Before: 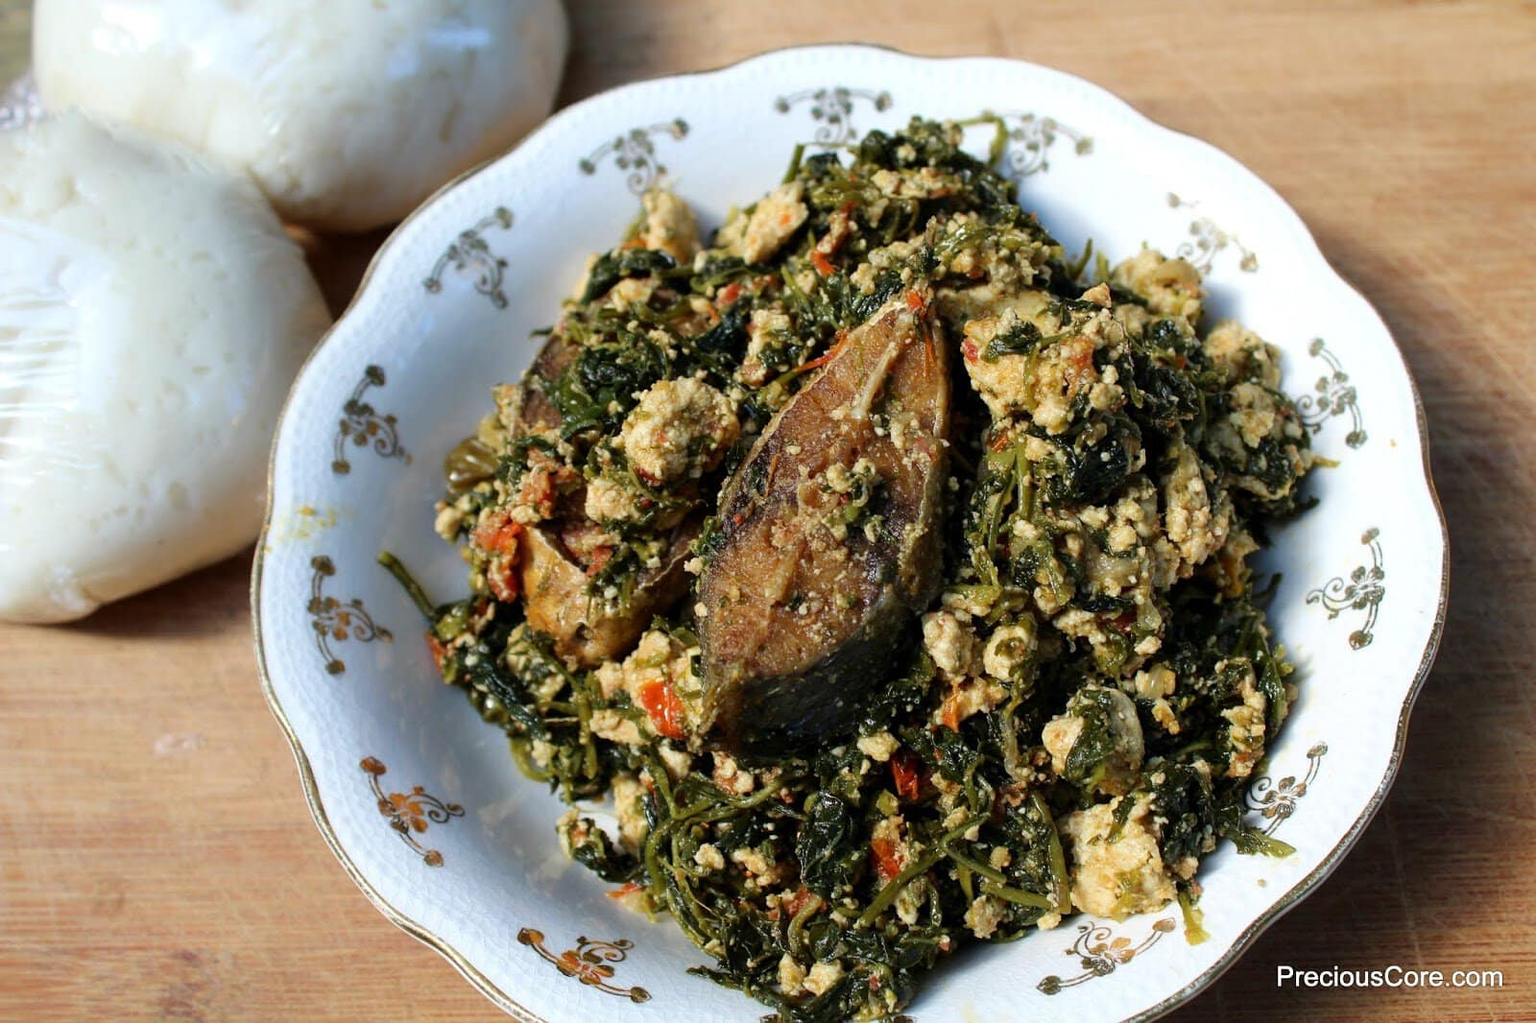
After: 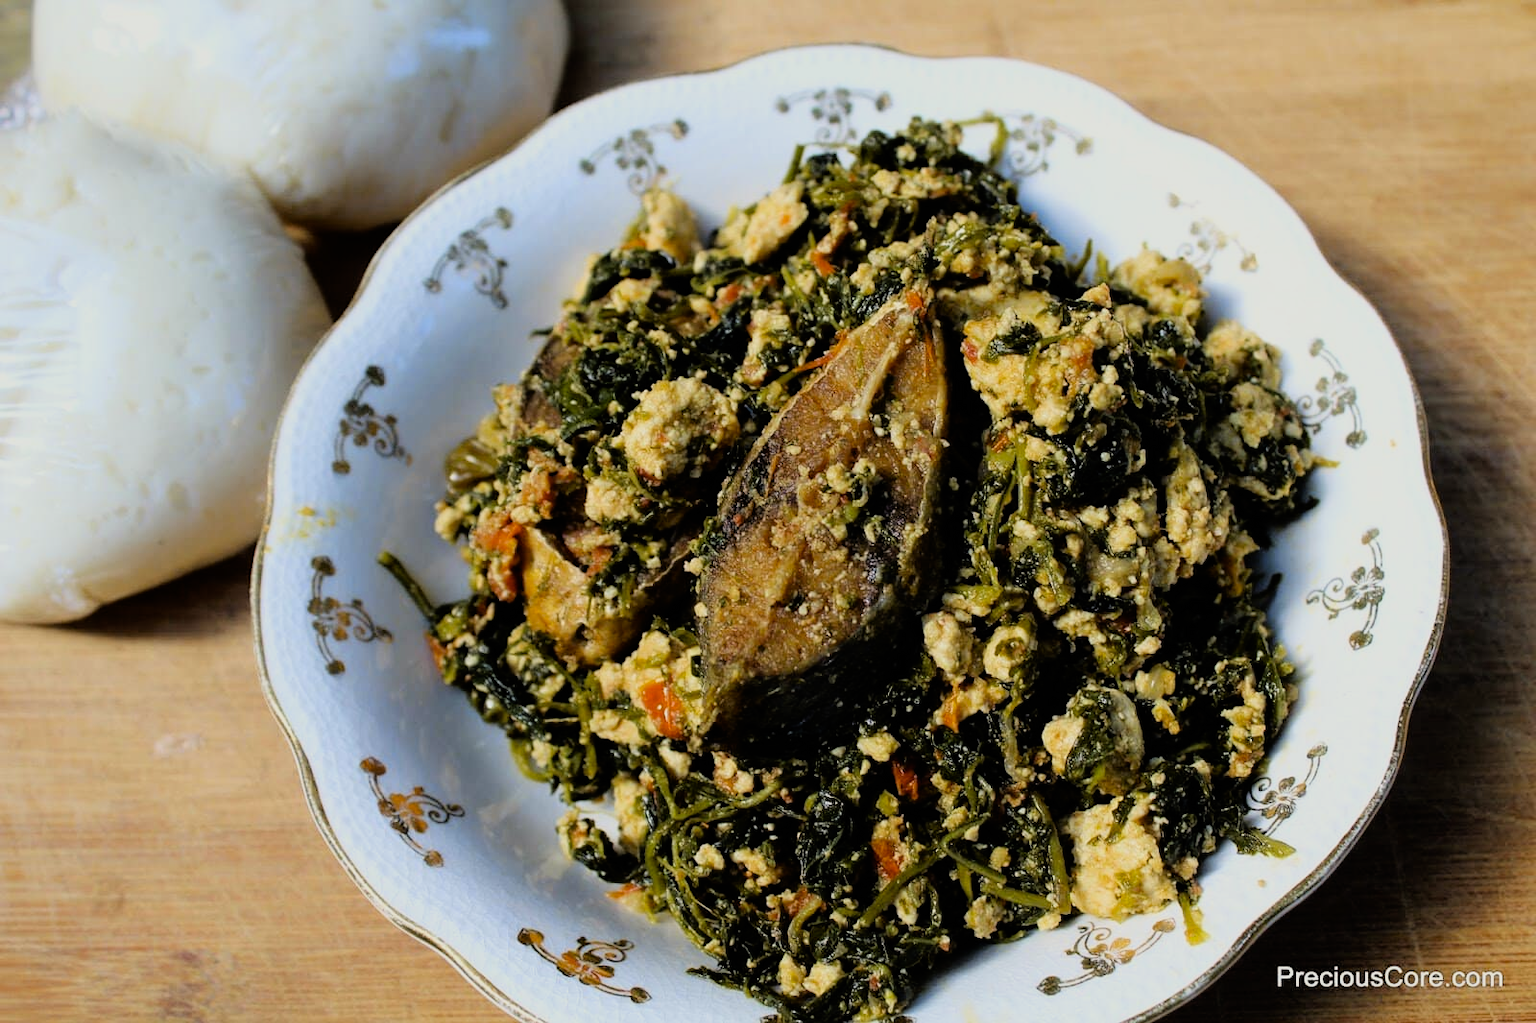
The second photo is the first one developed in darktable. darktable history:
color contrast: green-magenta contrast 0.85, blue-yellow contrast 1.25, unbound 0
split-toning: shadows › saturation 0.61, highlights › saturation 0.58, balance -28.74, compress 87.36%
filmic rgb: black relative exposure -7.75 EV, white relative exposure 4.4 EV, threshold 3 EV, hardness 3.76, latitude 50%, contrast 1.1, color science v5 (2021), contrast in shadows safe, contrast in highlights safe, enable highlight reconstruction true
